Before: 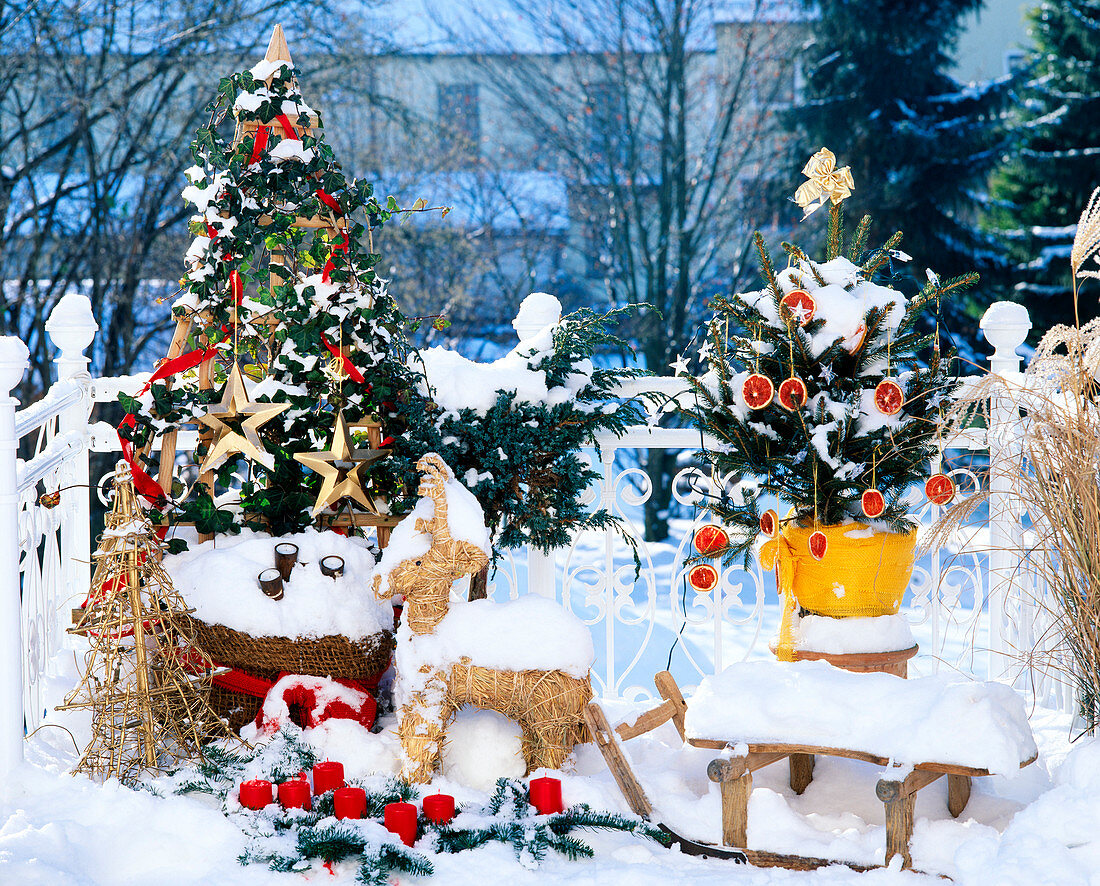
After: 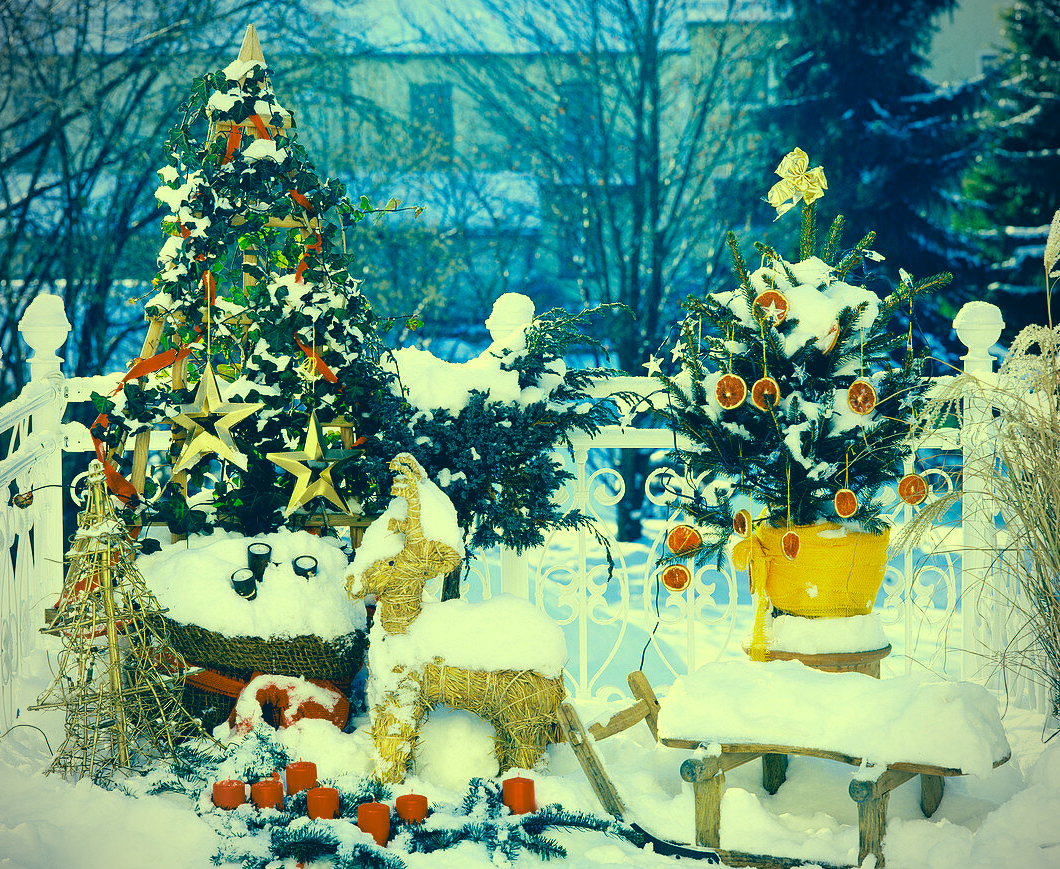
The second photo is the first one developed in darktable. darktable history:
crop and rotate: left 2.487%, right 1.097%, bottom 1.869%
color correction: highlights a* -15.89, highlights b* 39.55, shadows a* -39.25, shadows b* -26.35
vignetting: on, module defaults
